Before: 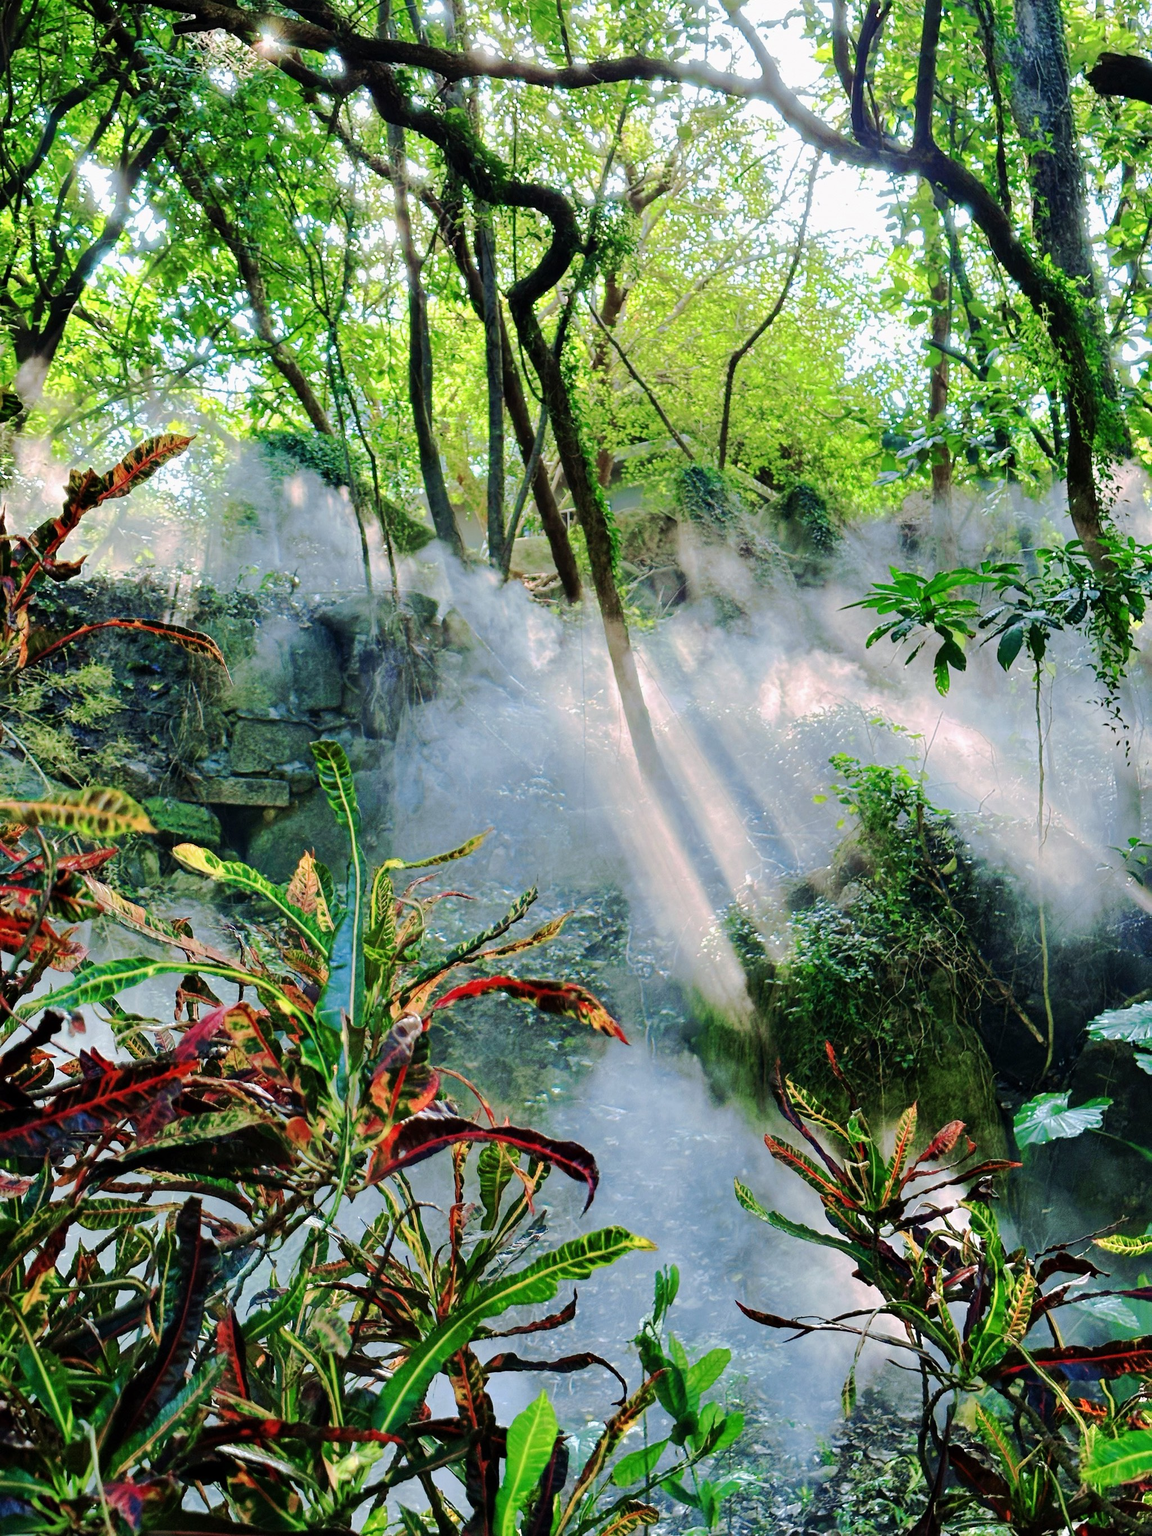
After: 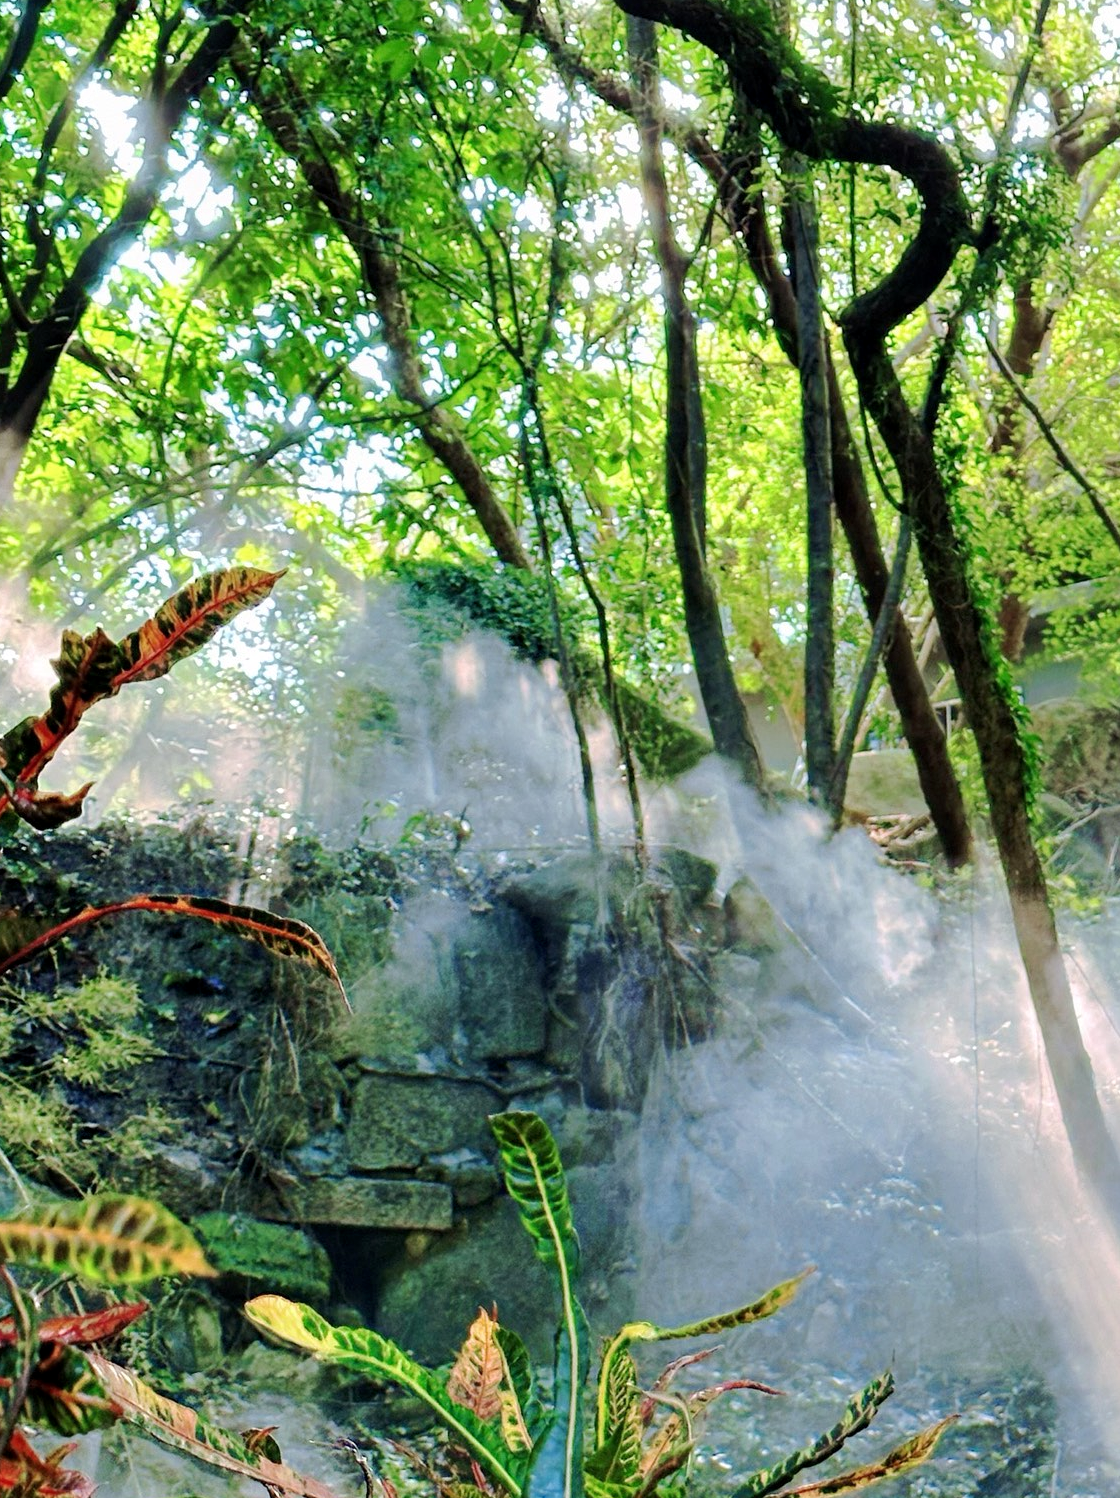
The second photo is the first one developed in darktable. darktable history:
local contrast: highlights 100%, shadows 100%, detail 120%, midtone range 0.2
crop and rotate: left 3.047%, top 7.509%, right 42.236%, bottom 37.598%
